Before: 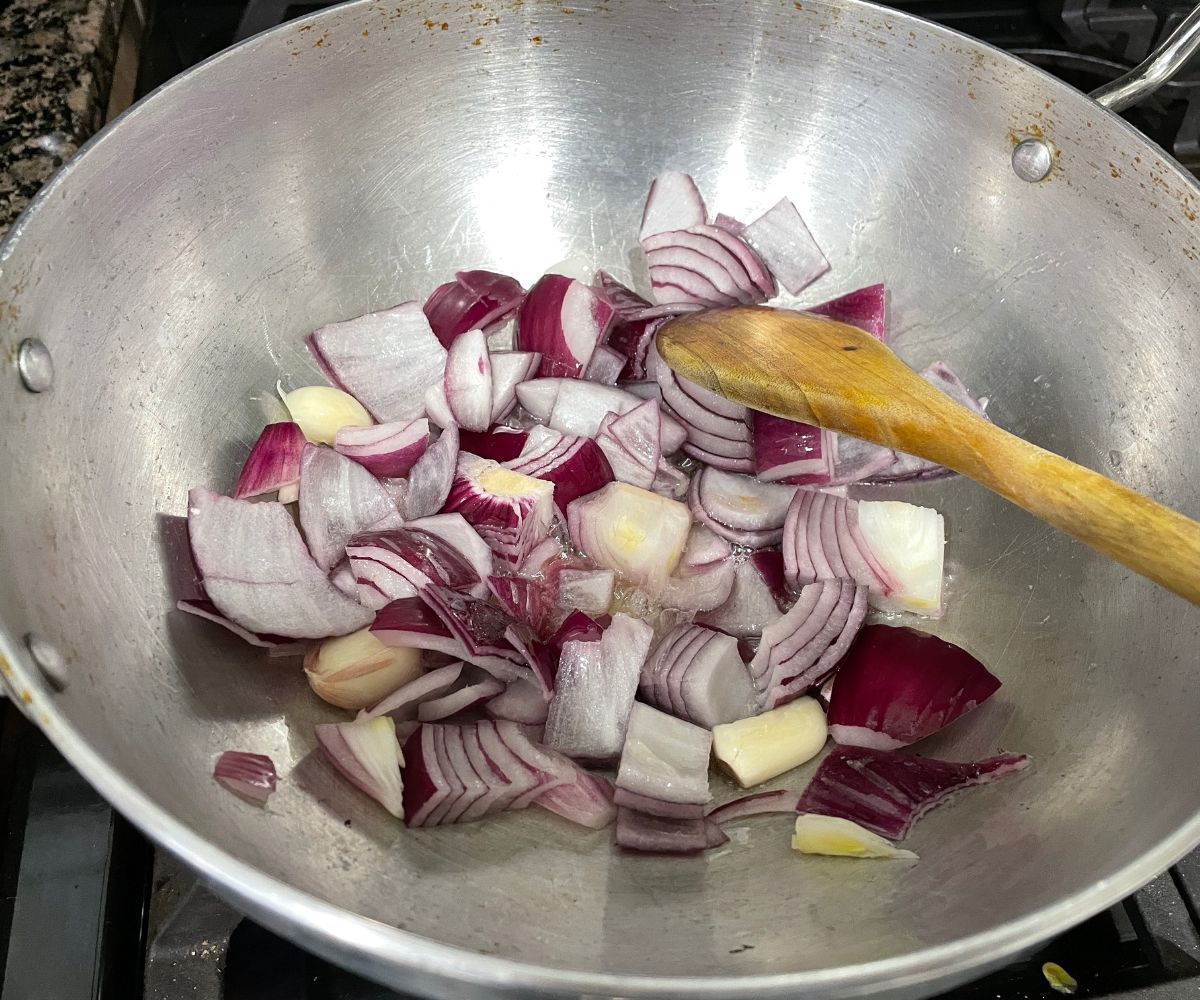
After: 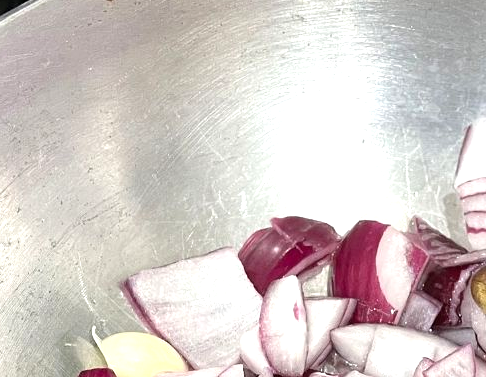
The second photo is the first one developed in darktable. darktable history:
crop: left 15.494%, top 5.423%, right 44.005%, bottom 56.791%
exposure: exposure 0.6 EV, compensate highlight preservation false
